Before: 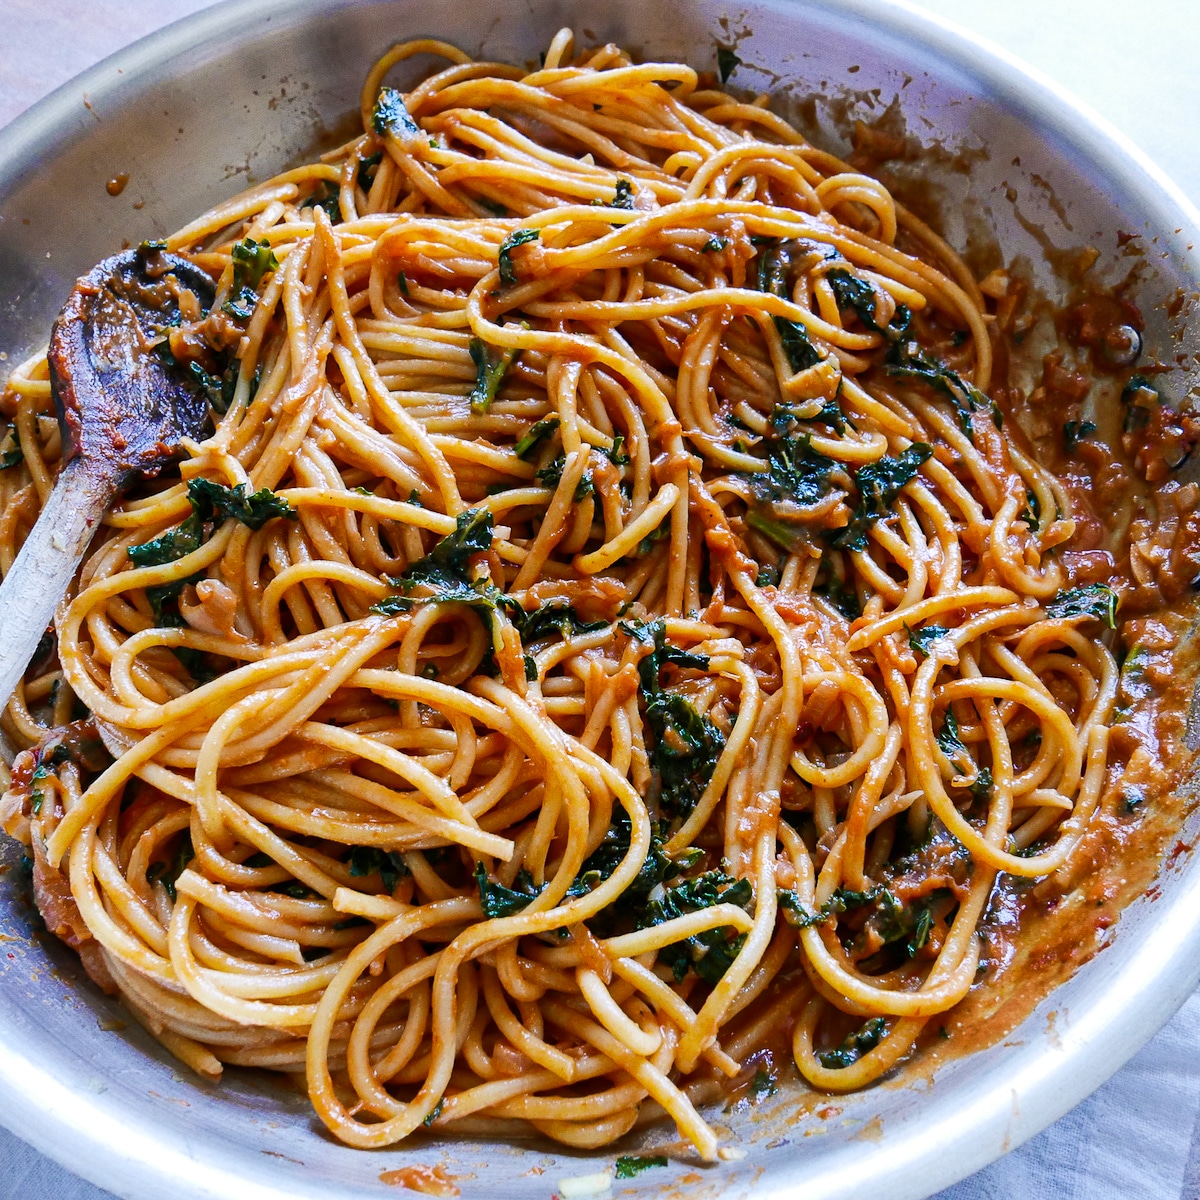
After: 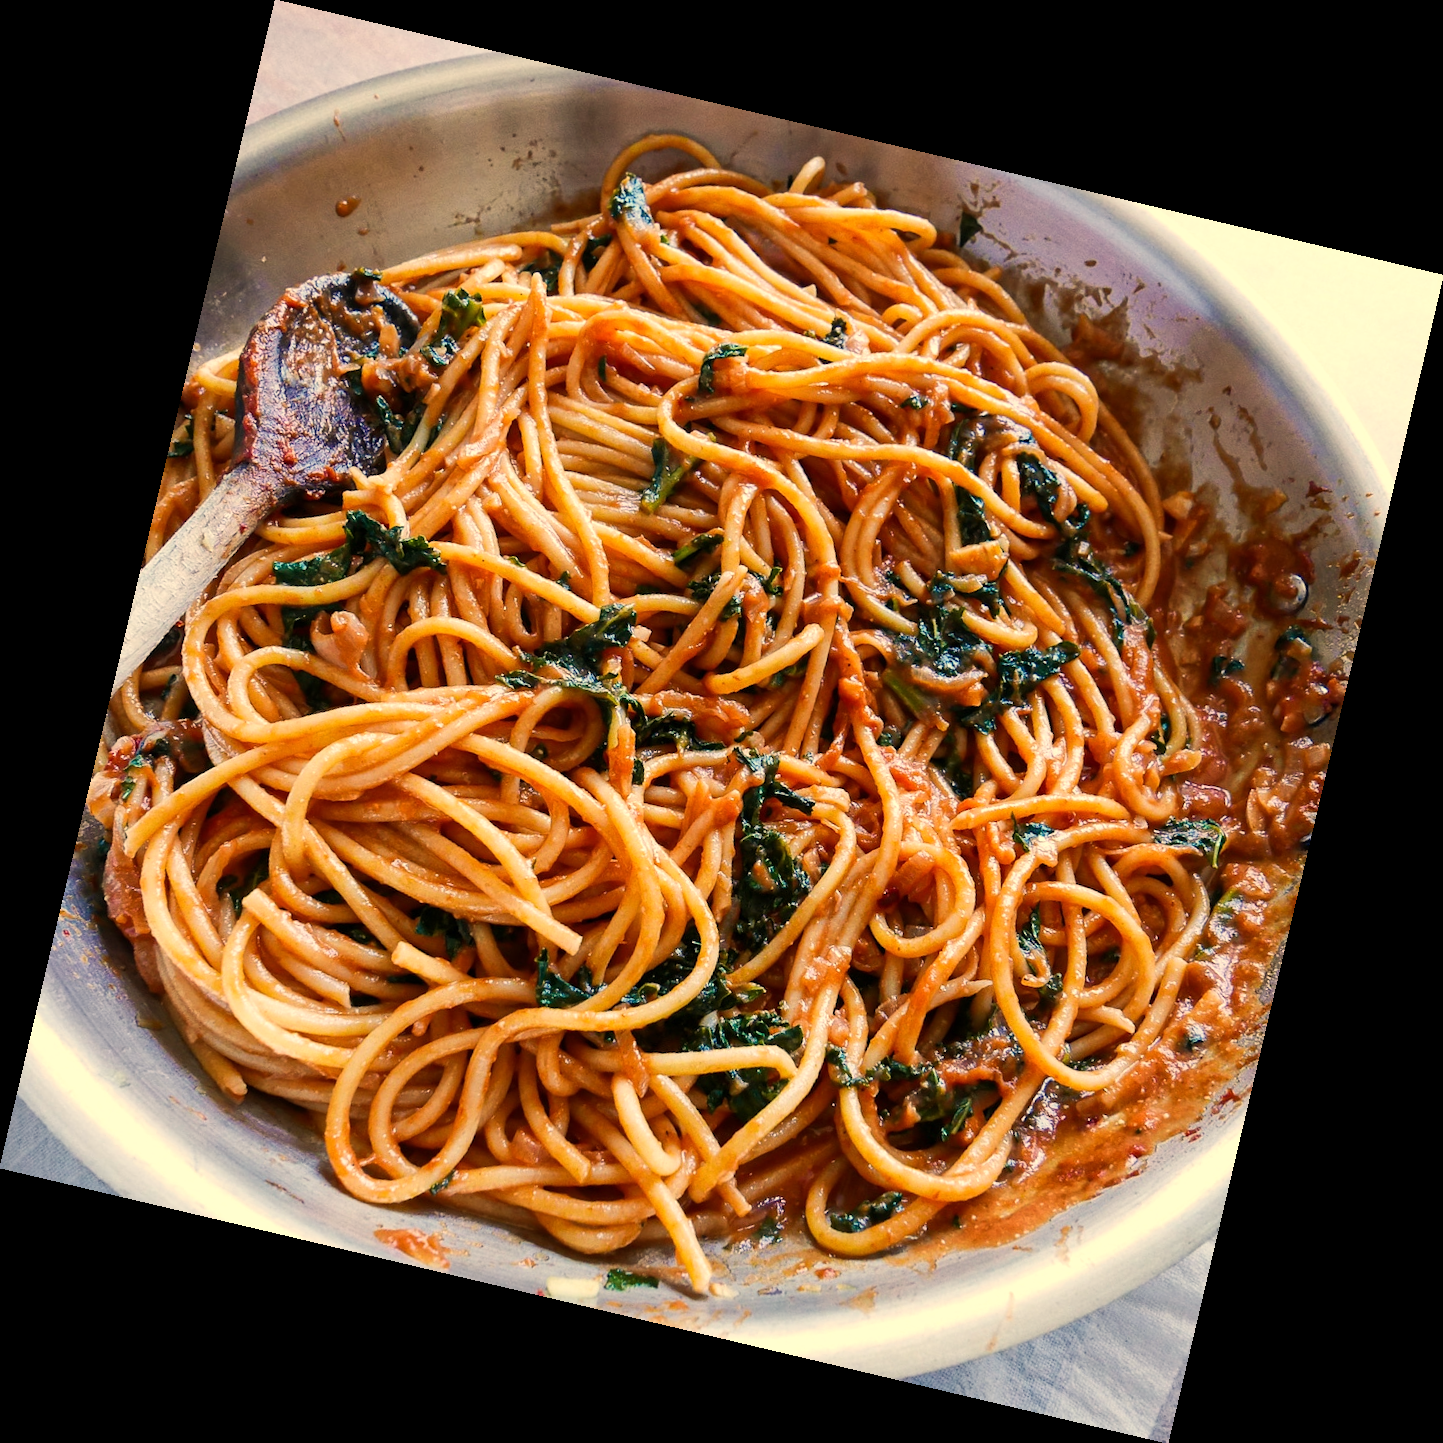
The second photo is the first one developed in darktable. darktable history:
white balance: red 1.138, green 0.996, blue 0.812
rotate and perspective: rotation 13.27°, automatic cropping off
